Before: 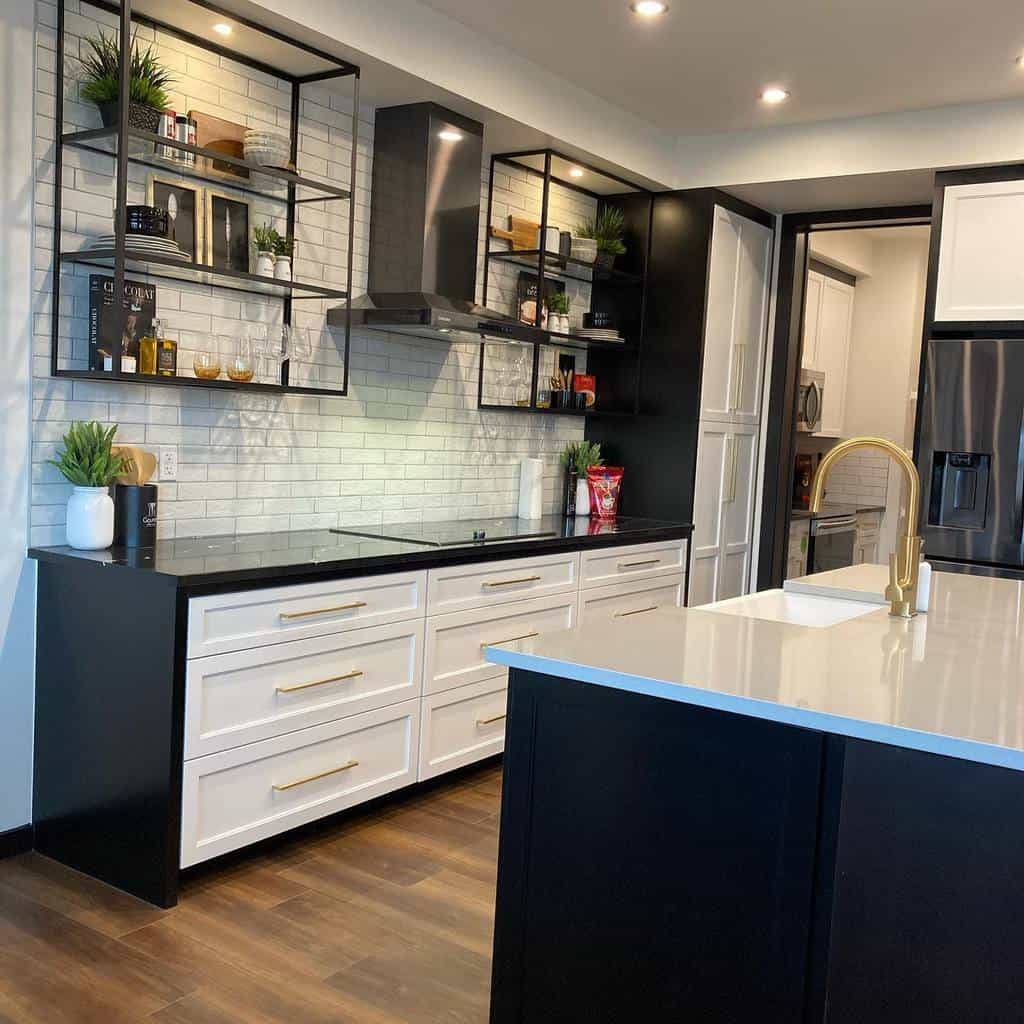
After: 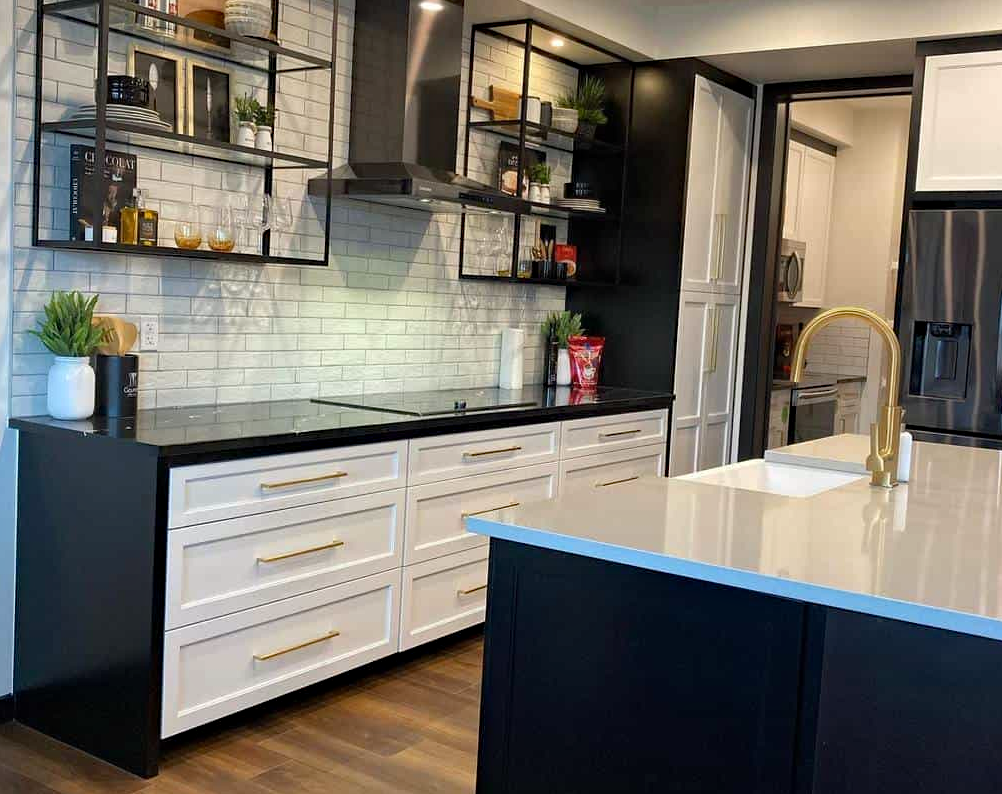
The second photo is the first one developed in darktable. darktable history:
shadows and highlights: radius 335.93, shadows 63.63, highlights 4.58, compress 87.88%, soften with gaussian
crop and rotate: left 1.856%, top 12.759%, right 0.228%, bottom 9.618%
haze removal: compatibility mode true, adaptive false
